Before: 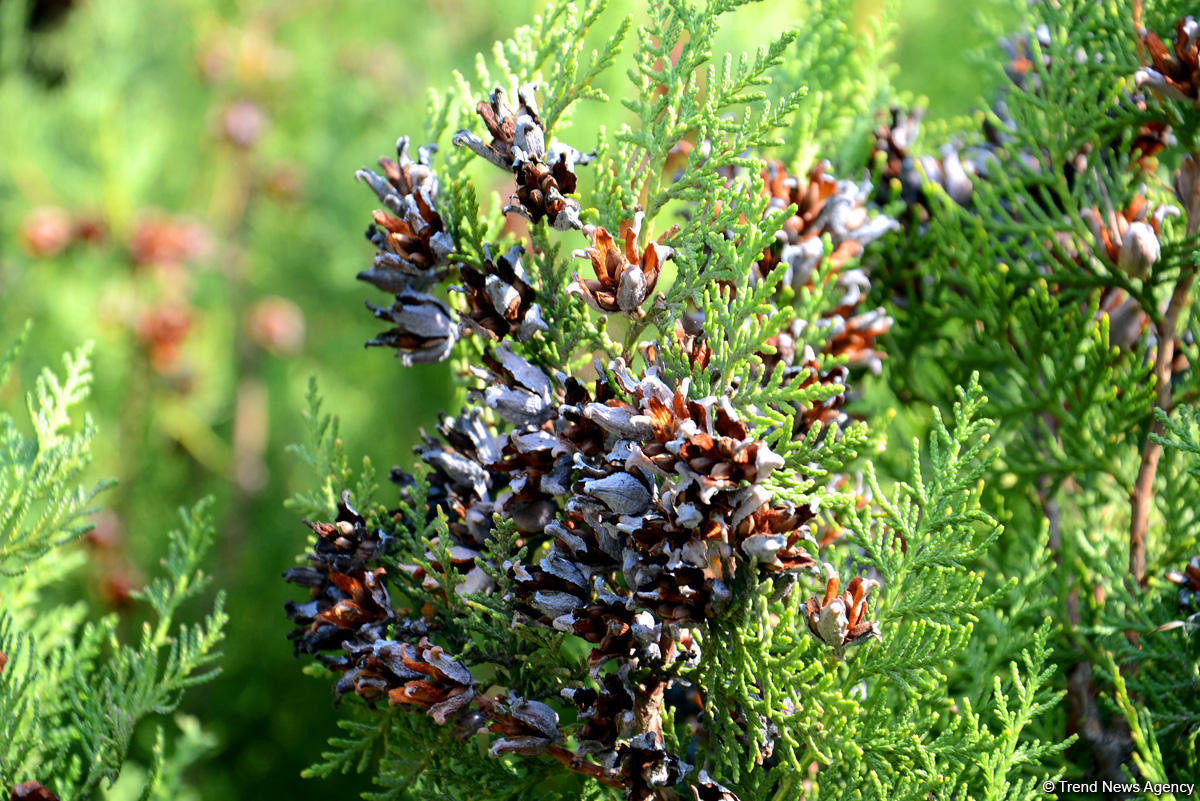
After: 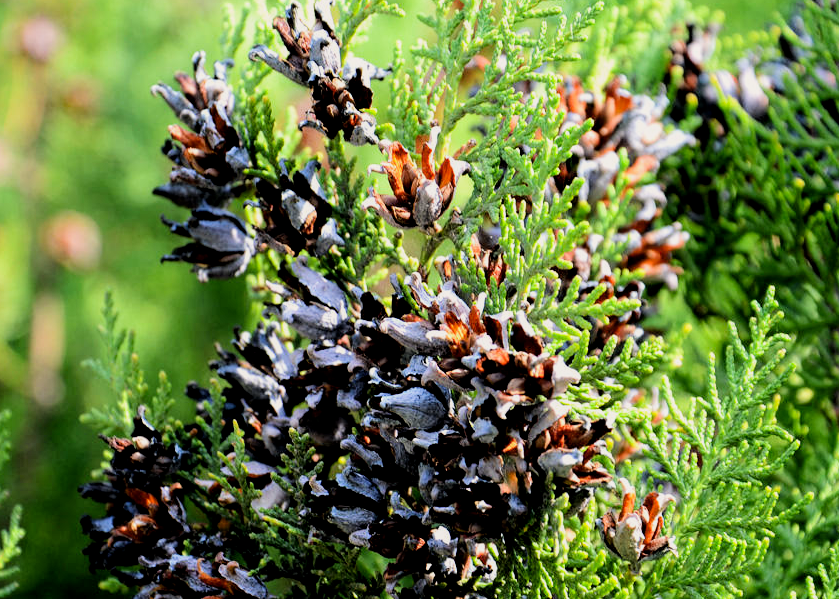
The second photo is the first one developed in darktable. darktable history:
color correction: highlights a* 0.816, highlights b* 2.78, saturation 1.1
crop and rotate: left 17.046%, top 10.659%, right 12.989%, bottom 14.553%
local contrast: highlights 100%, shadows 100%, detail 120%, midtone range 0.2
filmic rgb: black relative exposure -5 EV, white relative exposure 3.5 EV, hardness 3.19, contrast 1.3, highlights saturation mix -50%
